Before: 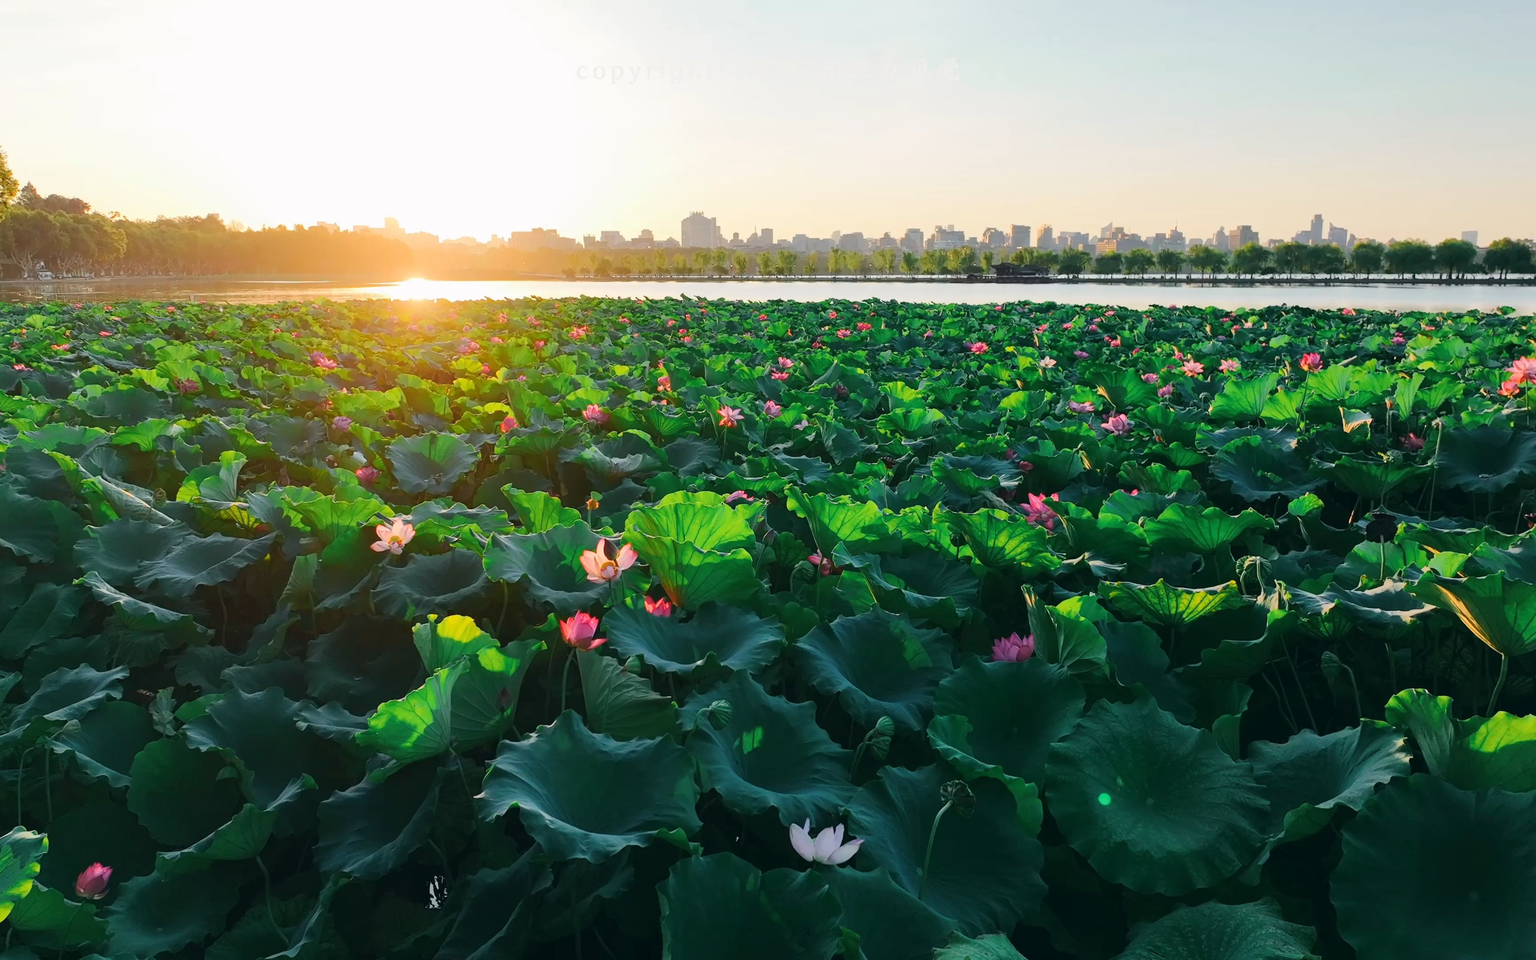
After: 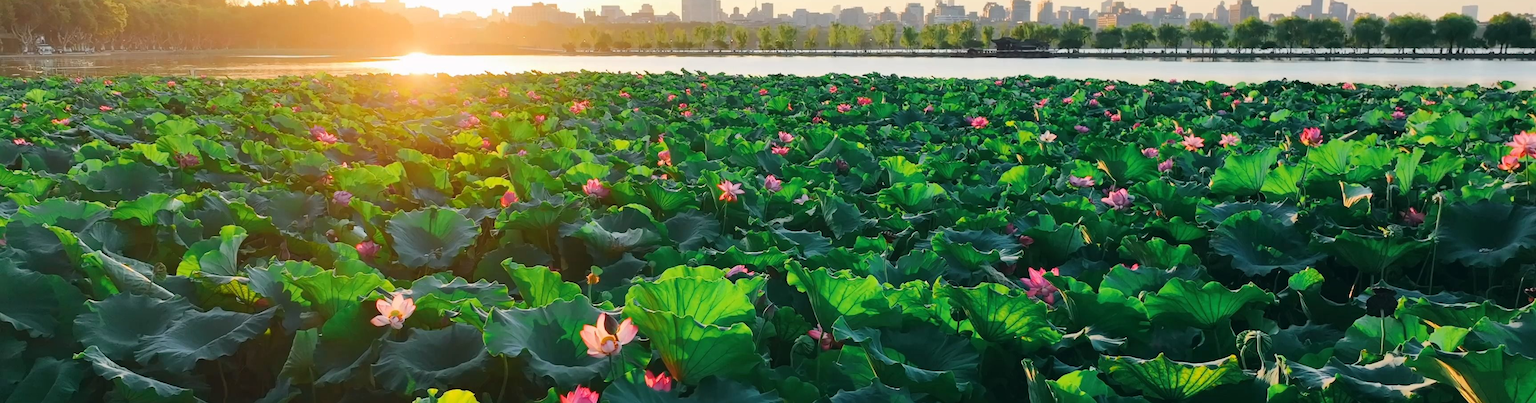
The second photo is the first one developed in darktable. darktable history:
crop and rotate: top 23.574%, bottom 34.351%
